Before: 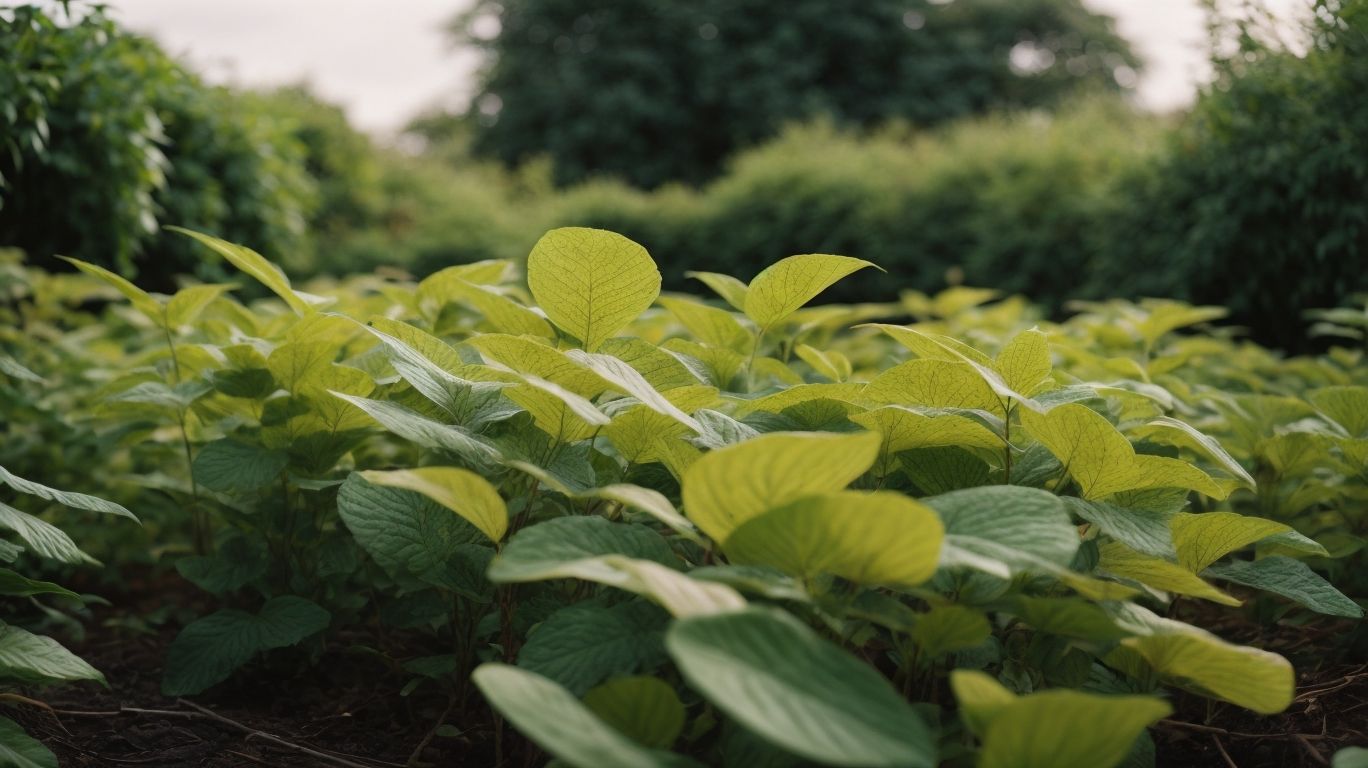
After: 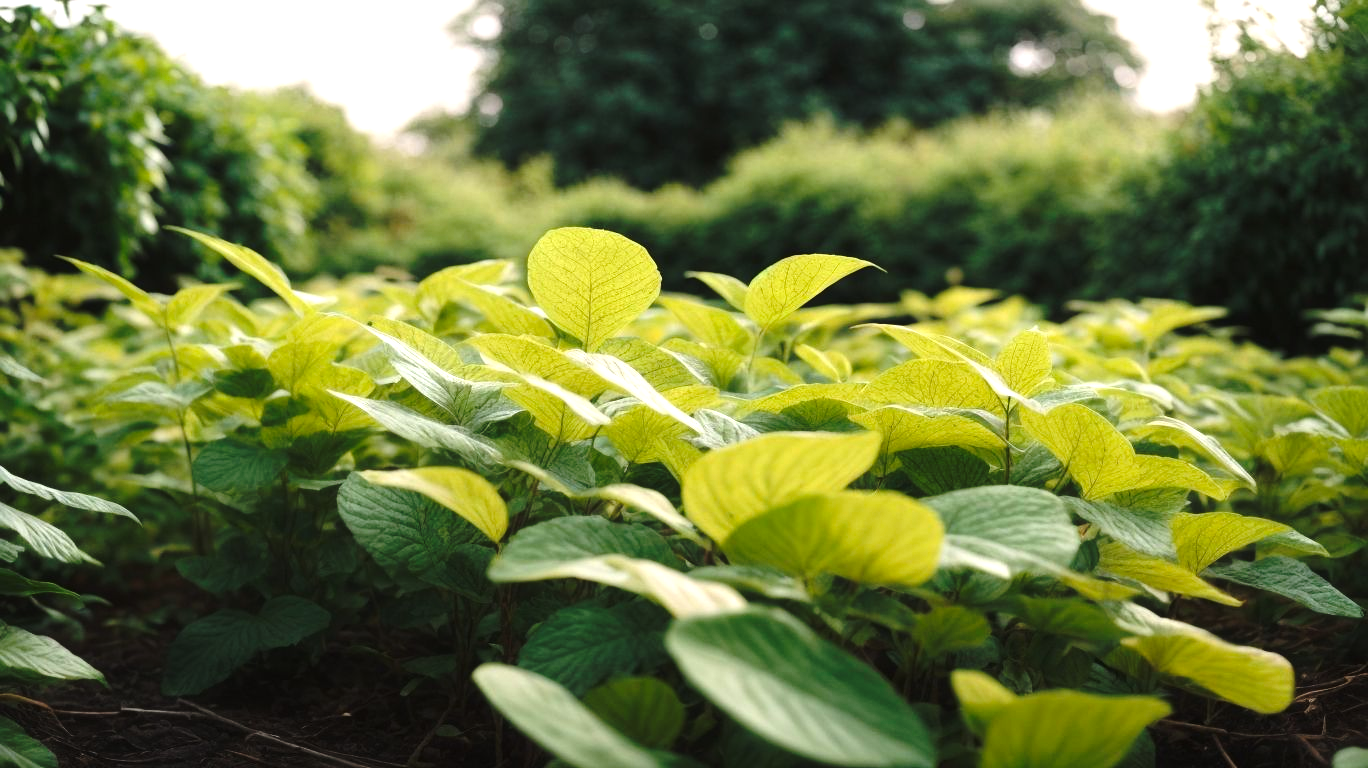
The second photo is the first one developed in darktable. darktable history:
exposure: exposure 1 EV, compensate exposure bias true, compensate highlight preservation false
haze removal: strength -0.048, compatibility mode true, adaptive false
base curve: curves: ch0 [(0, 0) (0.073, 0.04) (0.157, 0.139) (0.492, 0.492) (0.758, 0.758) (1, 1)], preserve colors none
